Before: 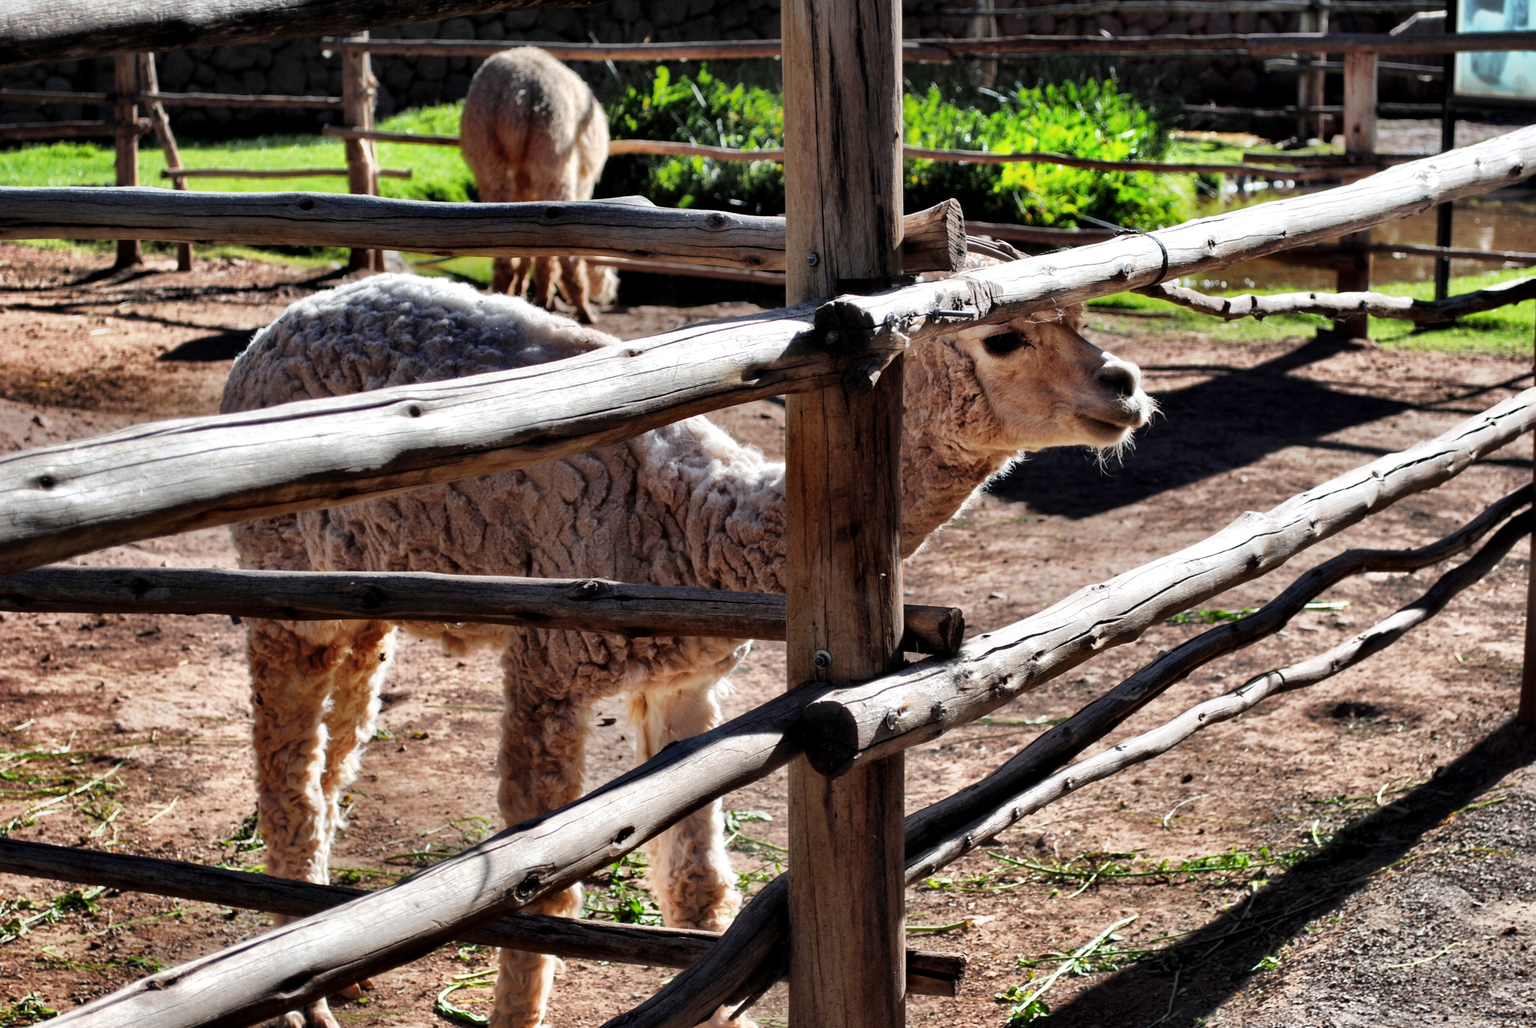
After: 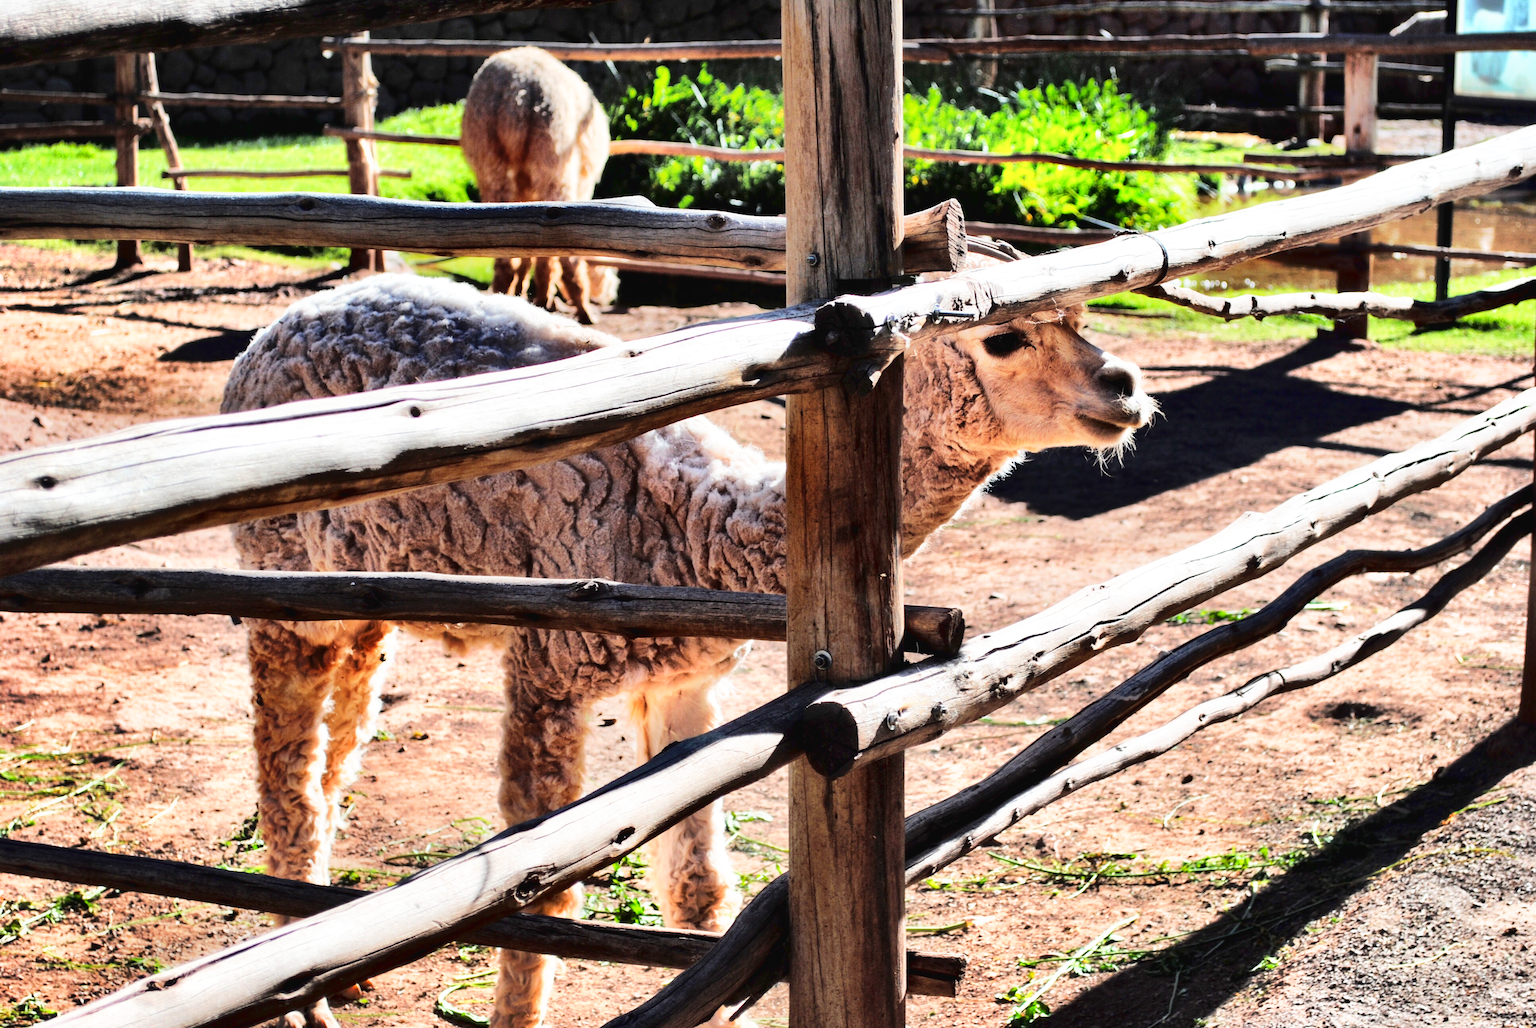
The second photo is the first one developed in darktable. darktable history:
tone curve: curves: ch0 [(0, 0.026) (0.146, 0.158) (0.272, 0.34) (0.453, 0.627) (0.687, 0.829) (1, 1)], color space Lab, linked channels, preserve colors none
base curve: curves: ch0 [(0, 0) (0.688, 0.865) (1, 1)], preserve colors none
